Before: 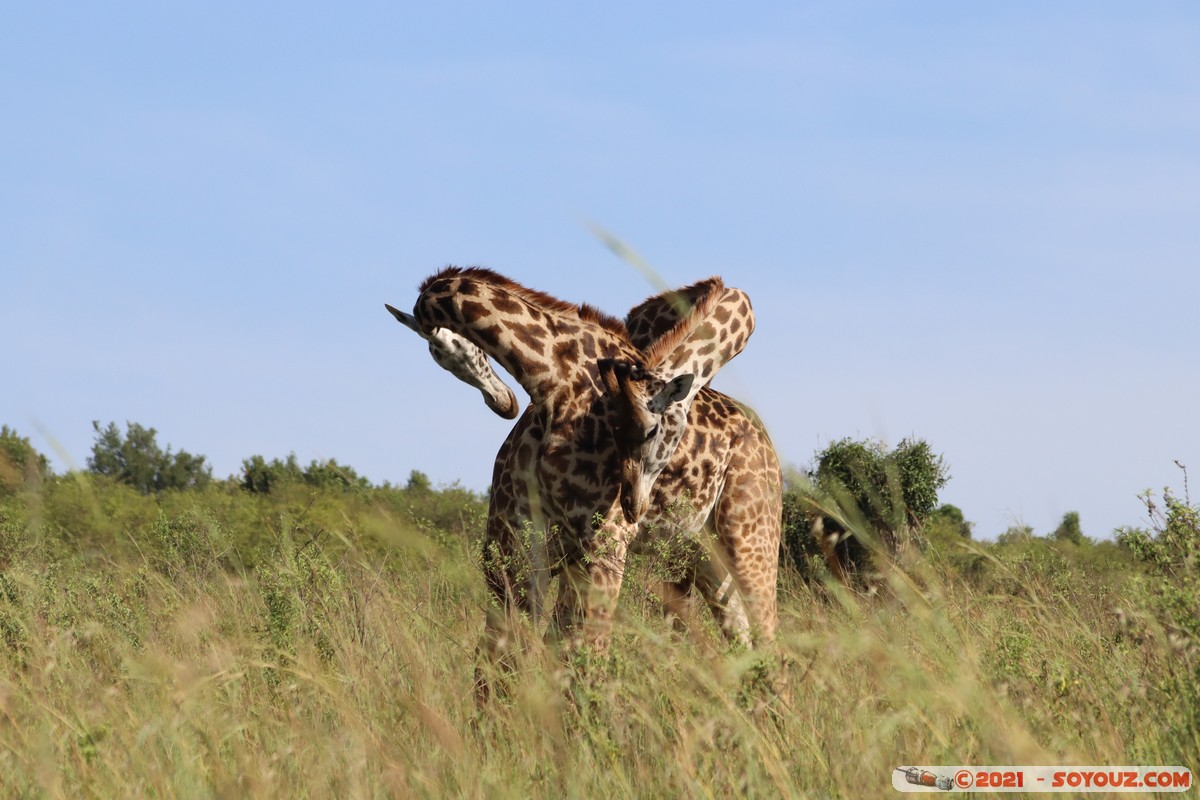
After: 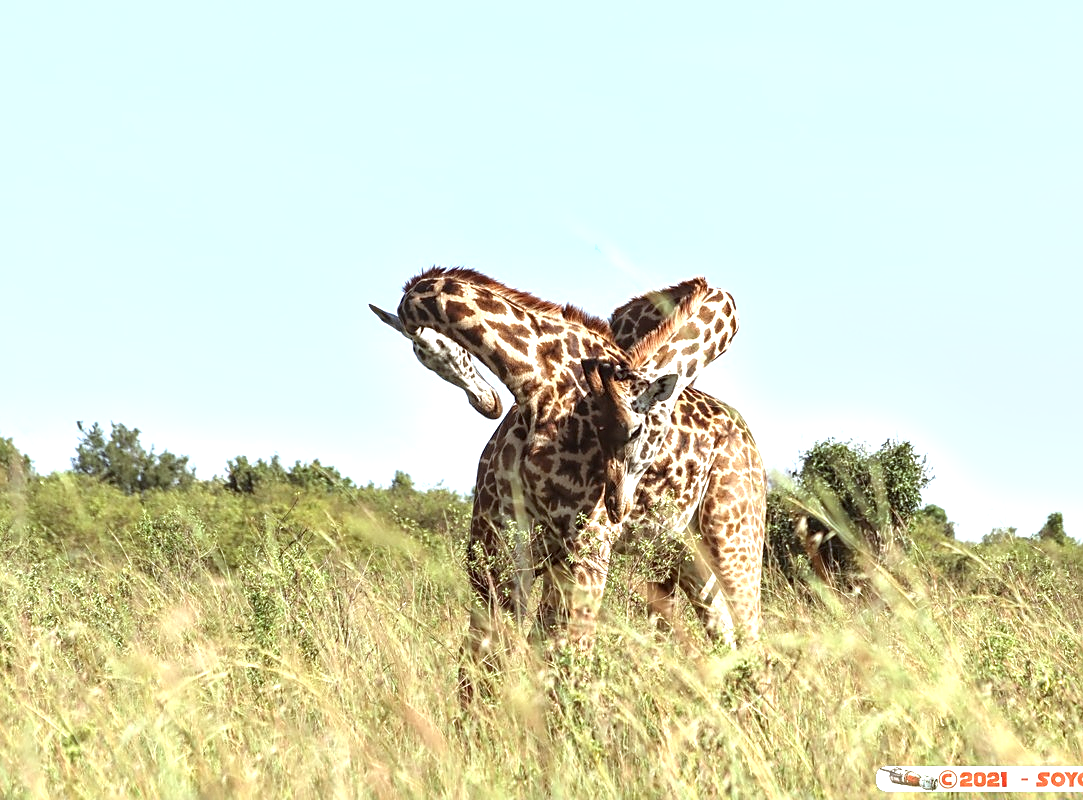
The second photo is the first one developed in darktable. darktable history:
local contrast: on, module defaults
exposure: exposure 1 EV, compensate highlight preservation false
sharpen: on, module defaults
crop and rotate: left 1.387%, right 8.352%
color correction: highlights a* -4.89, highlights b* -4.56, shadows a* 4.04, shadows b* 4.17
shadows and highlights: radius 45.44, white point adjustment 6.67, compress 79.64%, soften with gaussian
contrast equalizer: octaves 7, y [[0.5 ×6], [0.5 ×6], [0.5, 0.5, 0.501, 0.545, 0.707, 0.863], [0 ×6], [0 ×6]]
